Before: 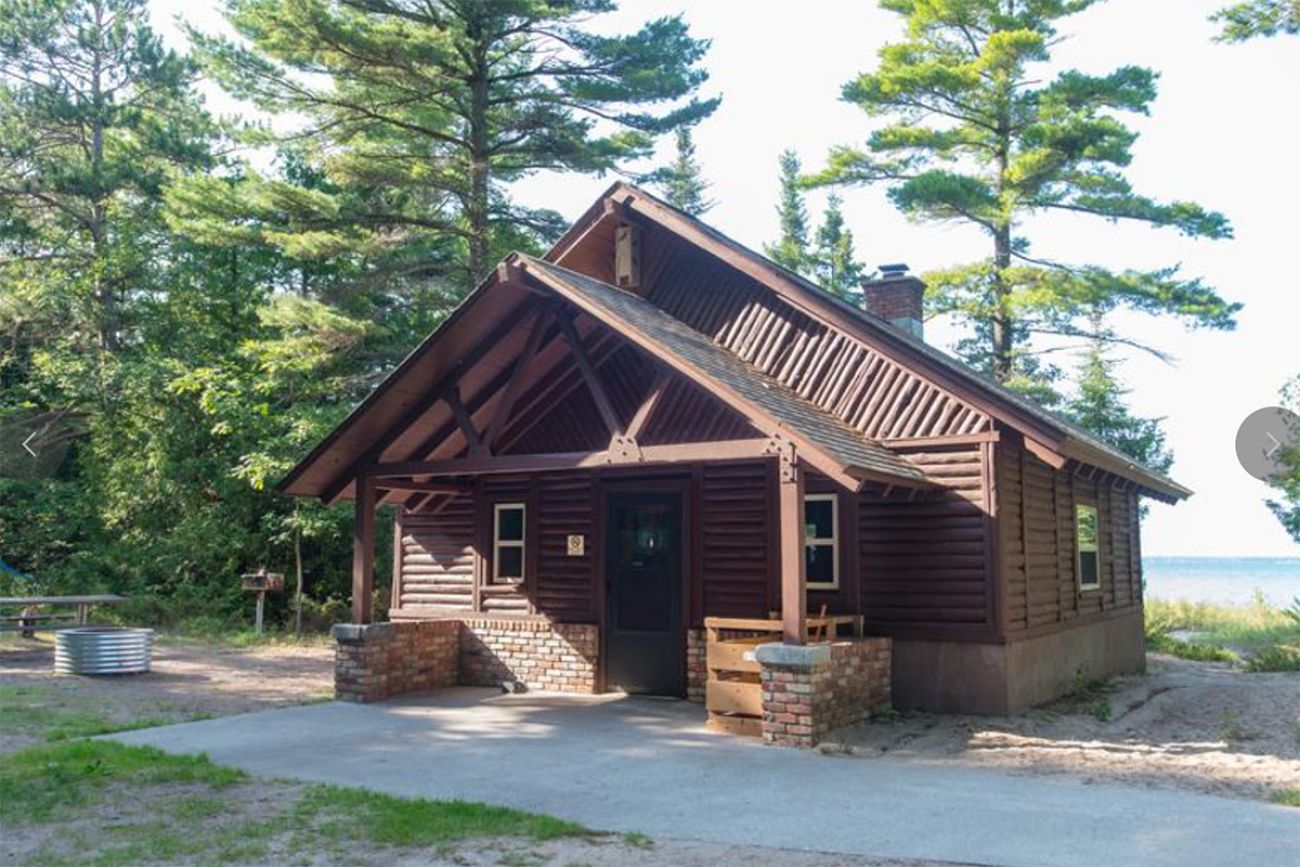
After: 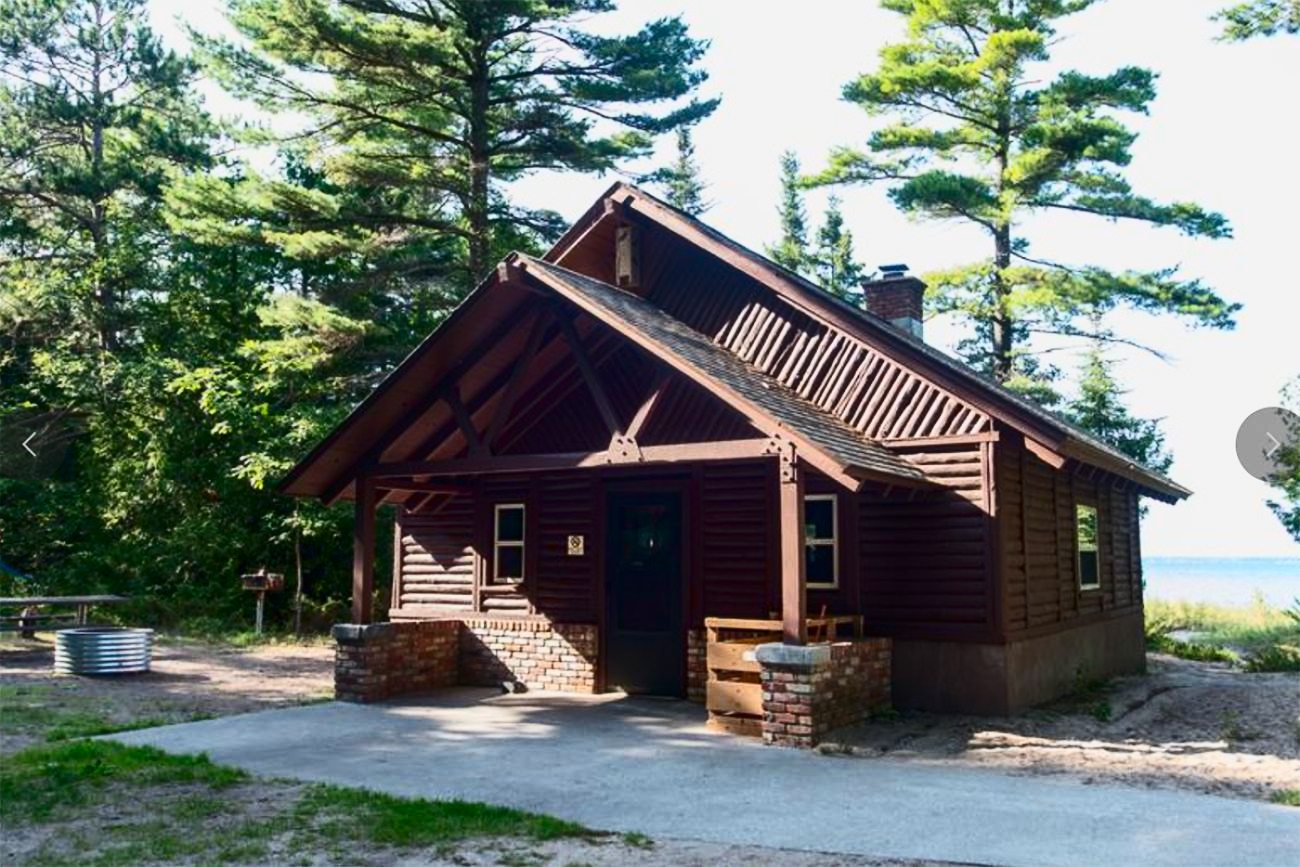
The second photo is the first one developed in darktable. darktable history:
contrast brightness saturation: contrast 0.415, brightness 0.047, saturation 0.264
exposure: exposure -0.488 EV, compensate exposure bias true, compensate highlight preservation false
